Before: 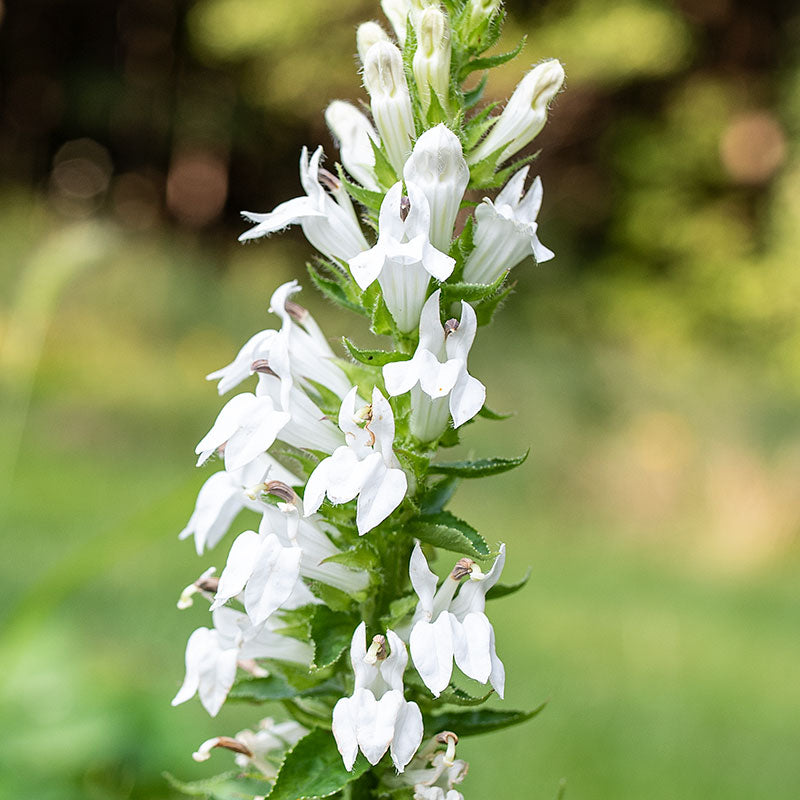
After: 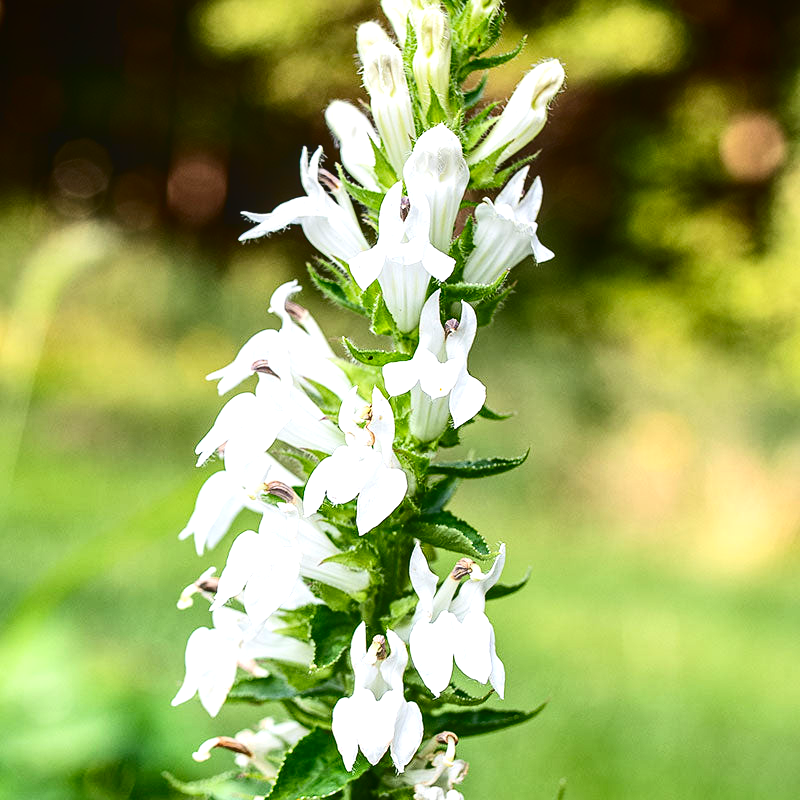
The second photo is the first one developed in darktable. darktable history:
contrast brightness saturation: contrast 0.24, brightness -0.24, saturation 0.14
local contrast: detail 110%
exposure: exposure 0.564 EV, compensate highlight preservation false
